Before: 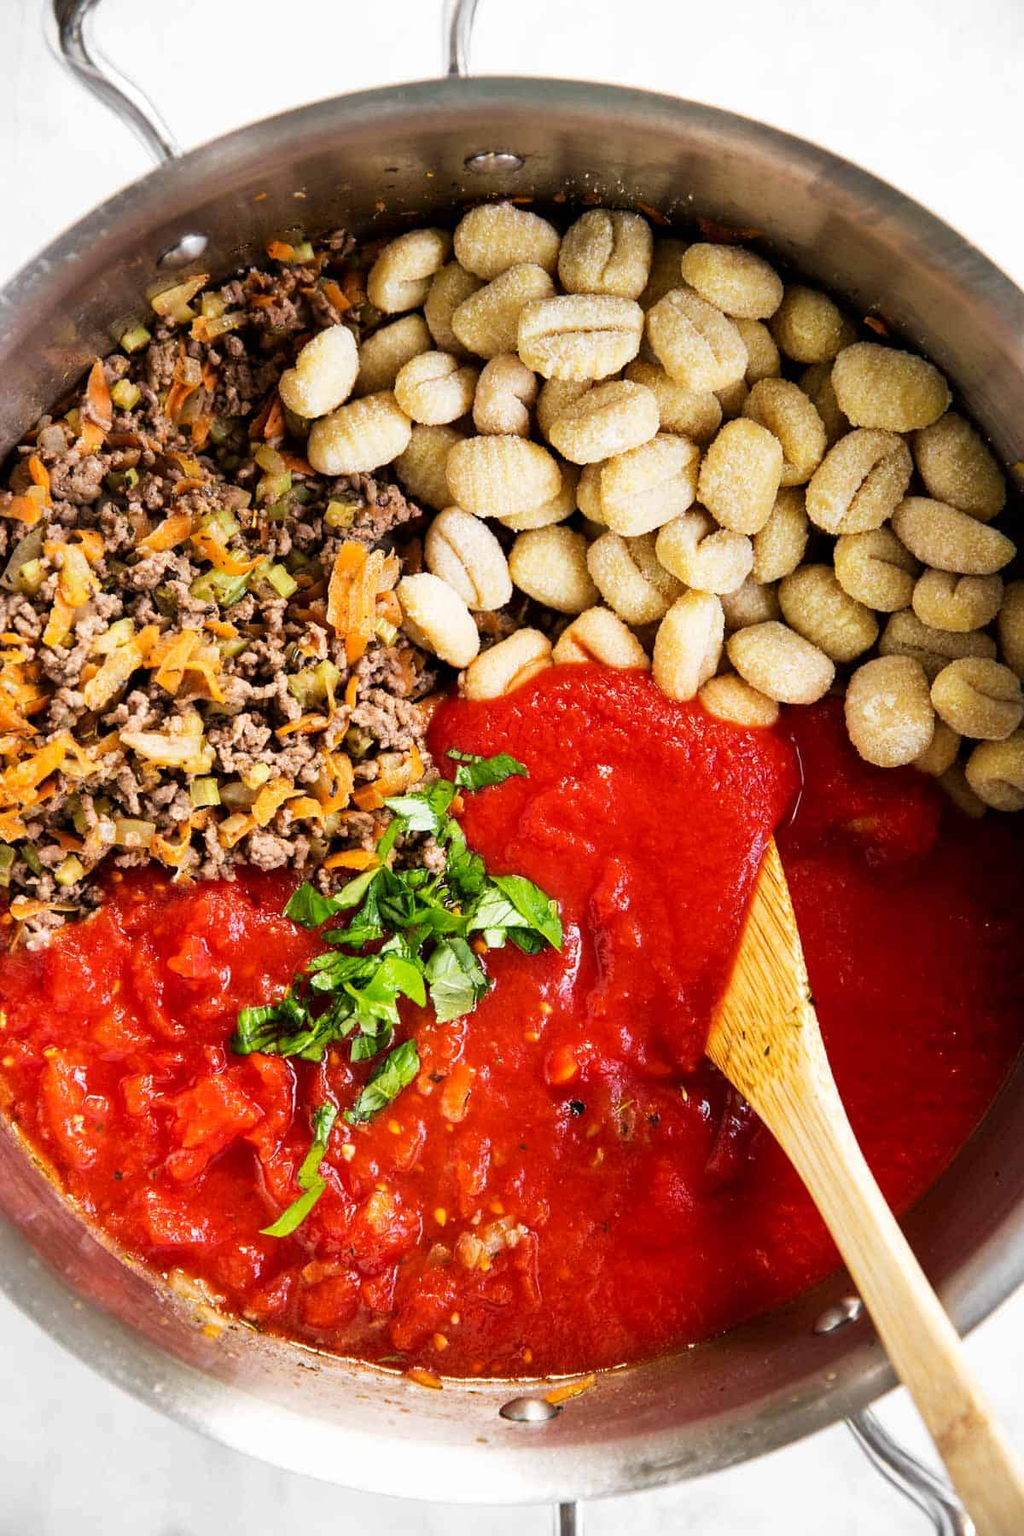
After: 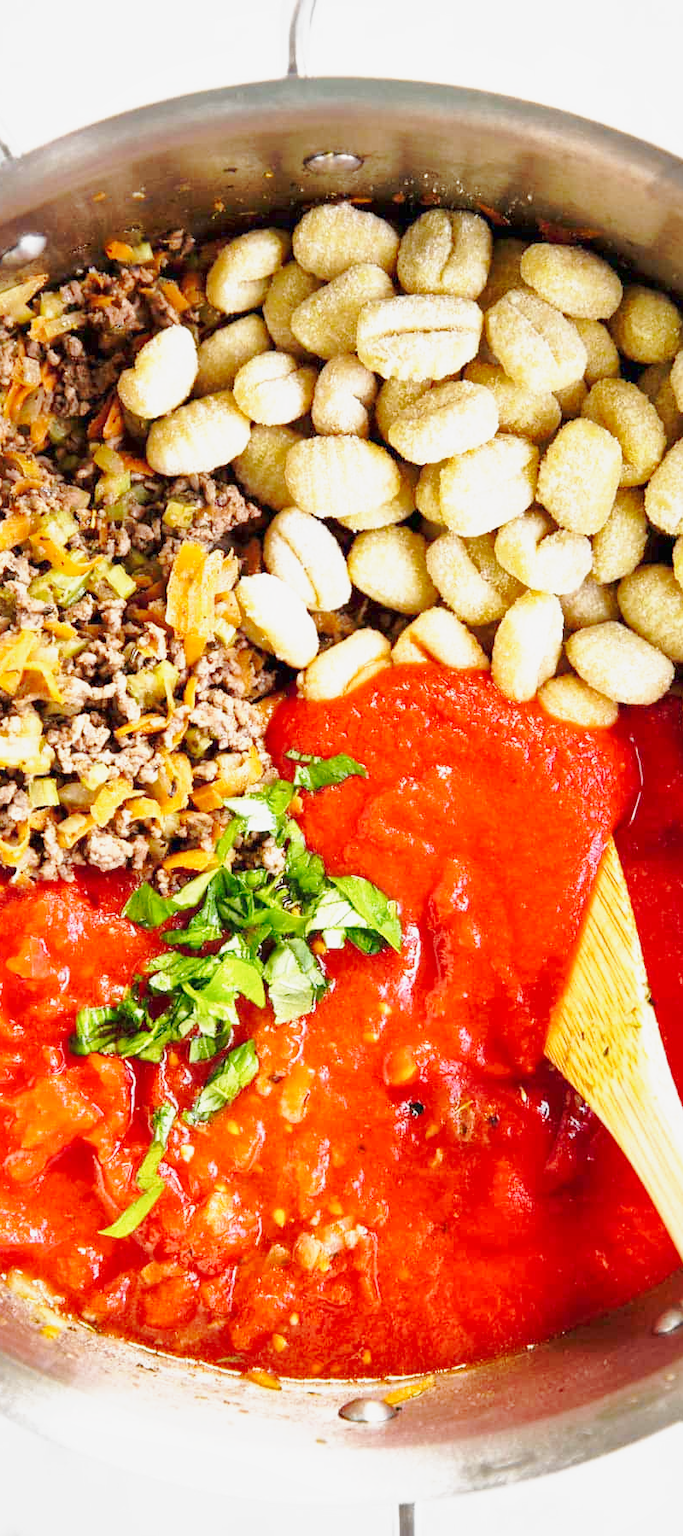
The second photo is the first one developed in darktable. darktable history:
base curve: curves: ch0 [(0, 0) (0.025, 0.046) (0.112, 0.277) (0.467, 0.74) (0.814, 0.929) (1, 0.942)], preserve colors none
shadows and highlights: on, module defaults
crop and rotate: left 15.788%, right 17.441%
exposure: exposure 0.221 EV, compensate highlight preservation false
